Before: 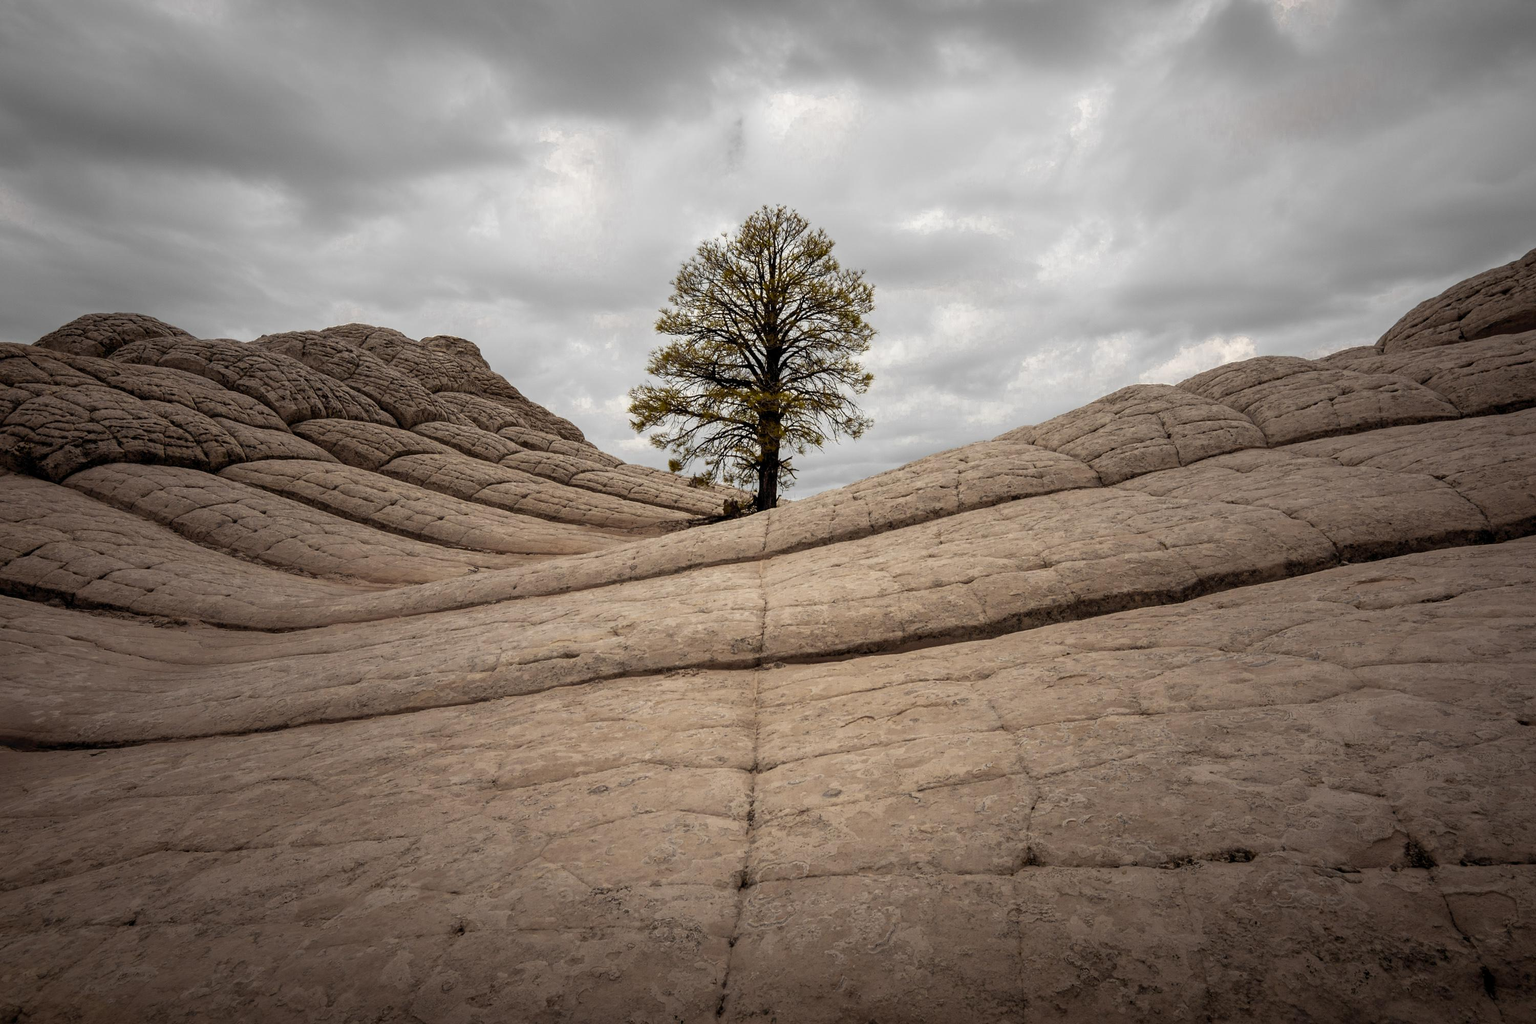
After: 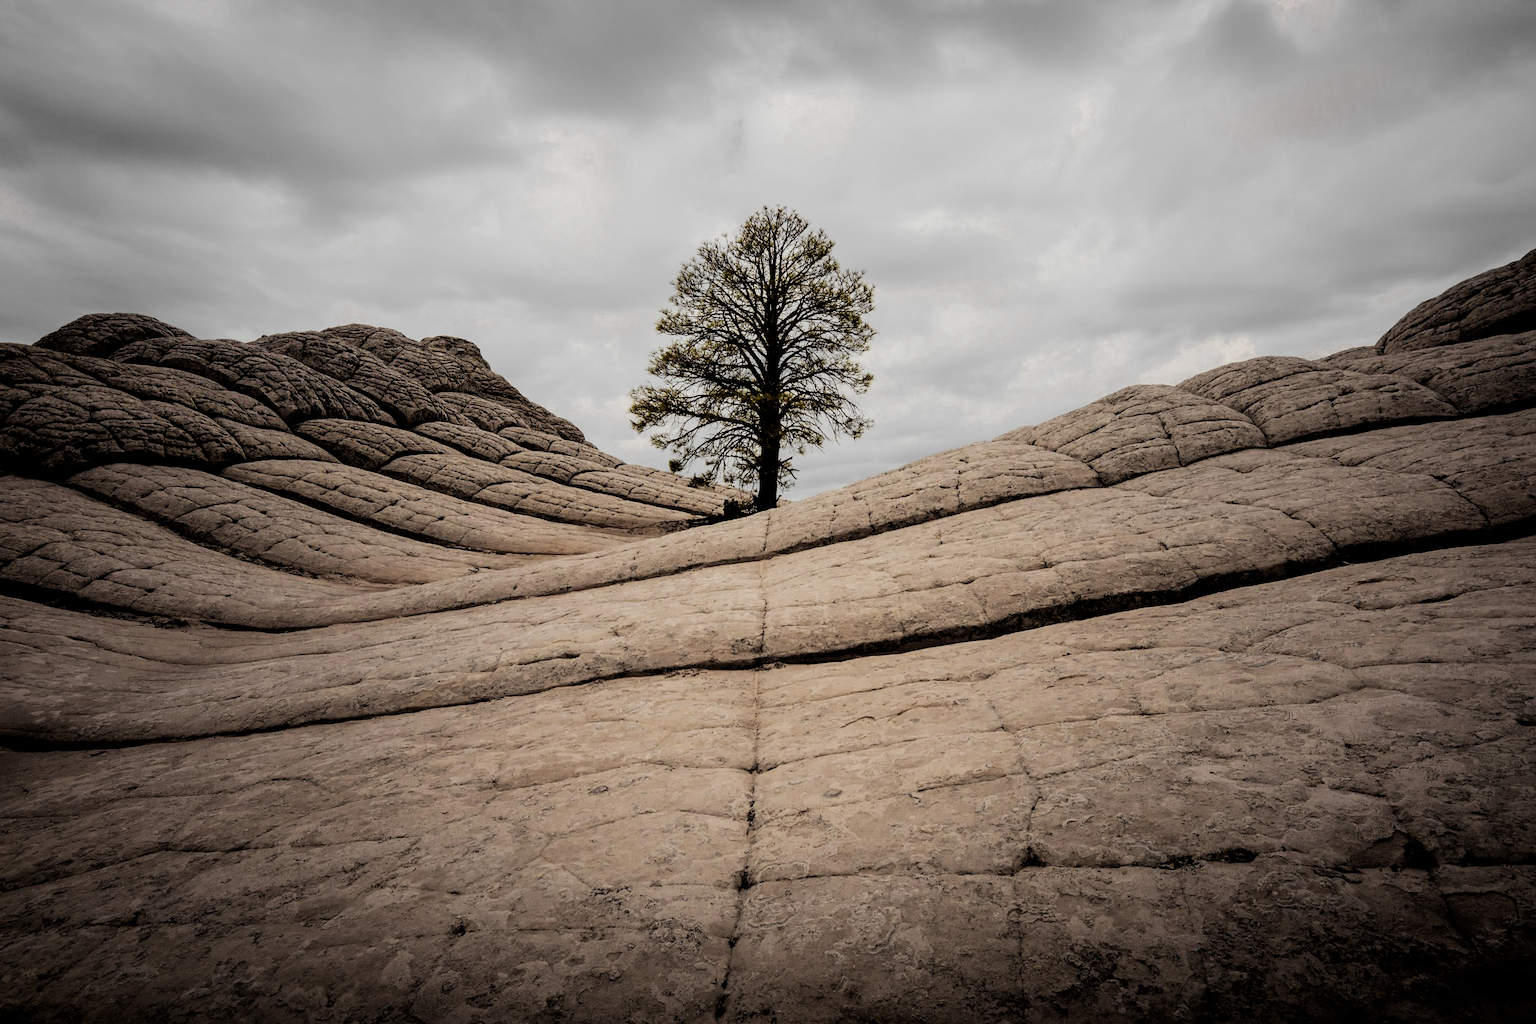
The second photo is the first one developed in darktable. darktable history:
filmic rgb: black relative exposure -4.14 EV, white relative exposure 5.1 EV, hardness 2.11, contrast 1.165
tone equalizer: -8 EV -0.417 EV, -7 EV -0.389 EV, -6 EV -0.333 EV, -5 EV -0.222 EV, -3 EV 0.222 EV, -2 EV 0.333 EV, -1 EV 0.389 EV, +0 EV 0.417 EV, edges refinement/feathering 500, mask exposure compensation -1.57 EV, preserve details no
